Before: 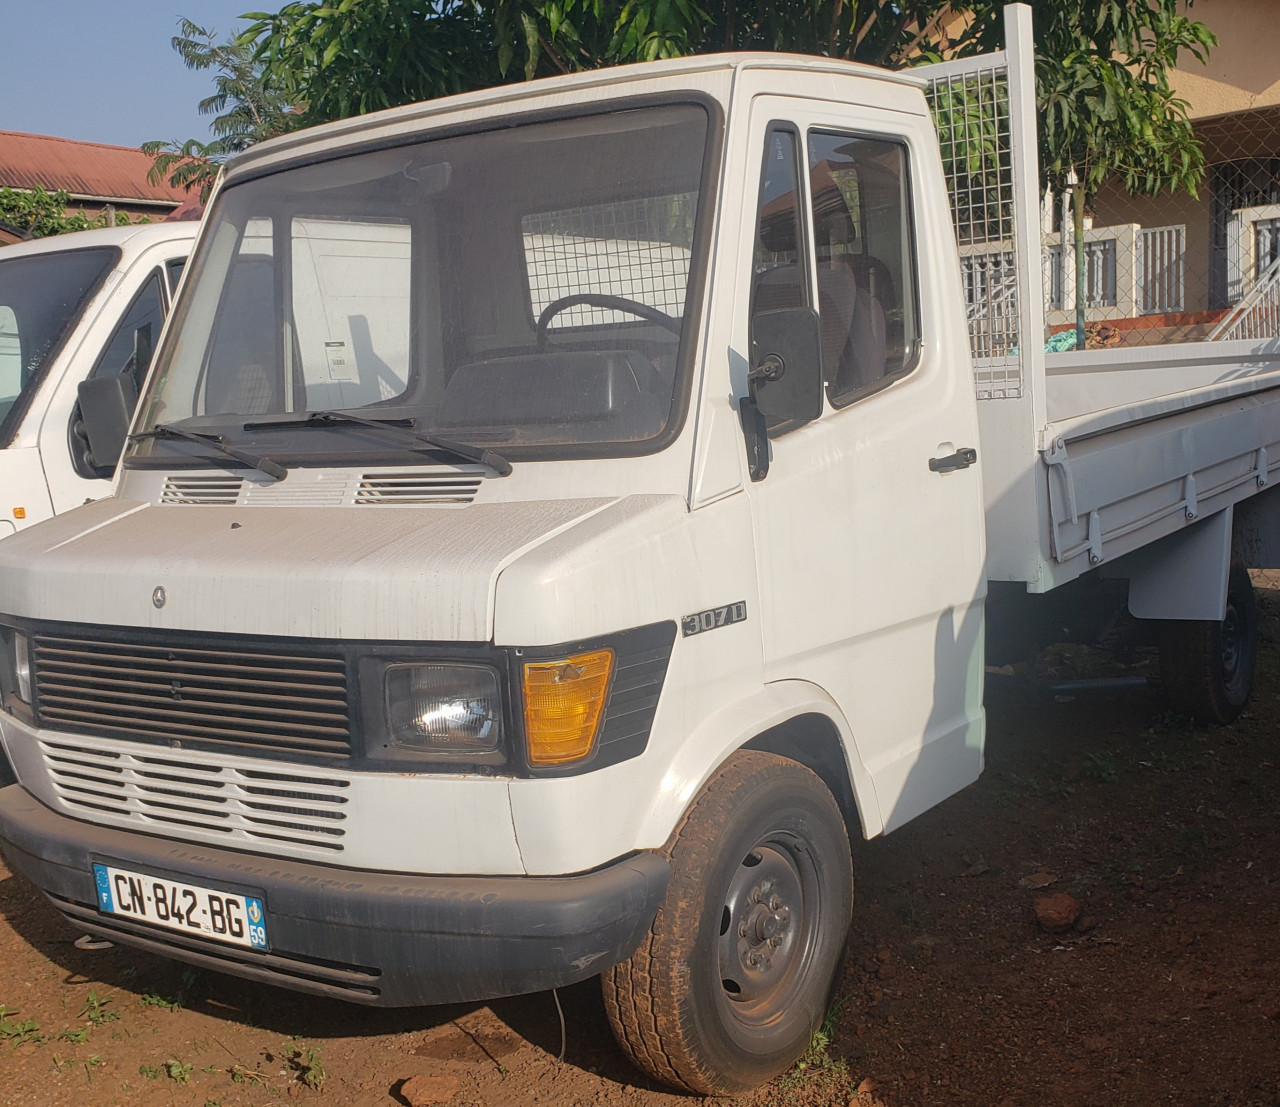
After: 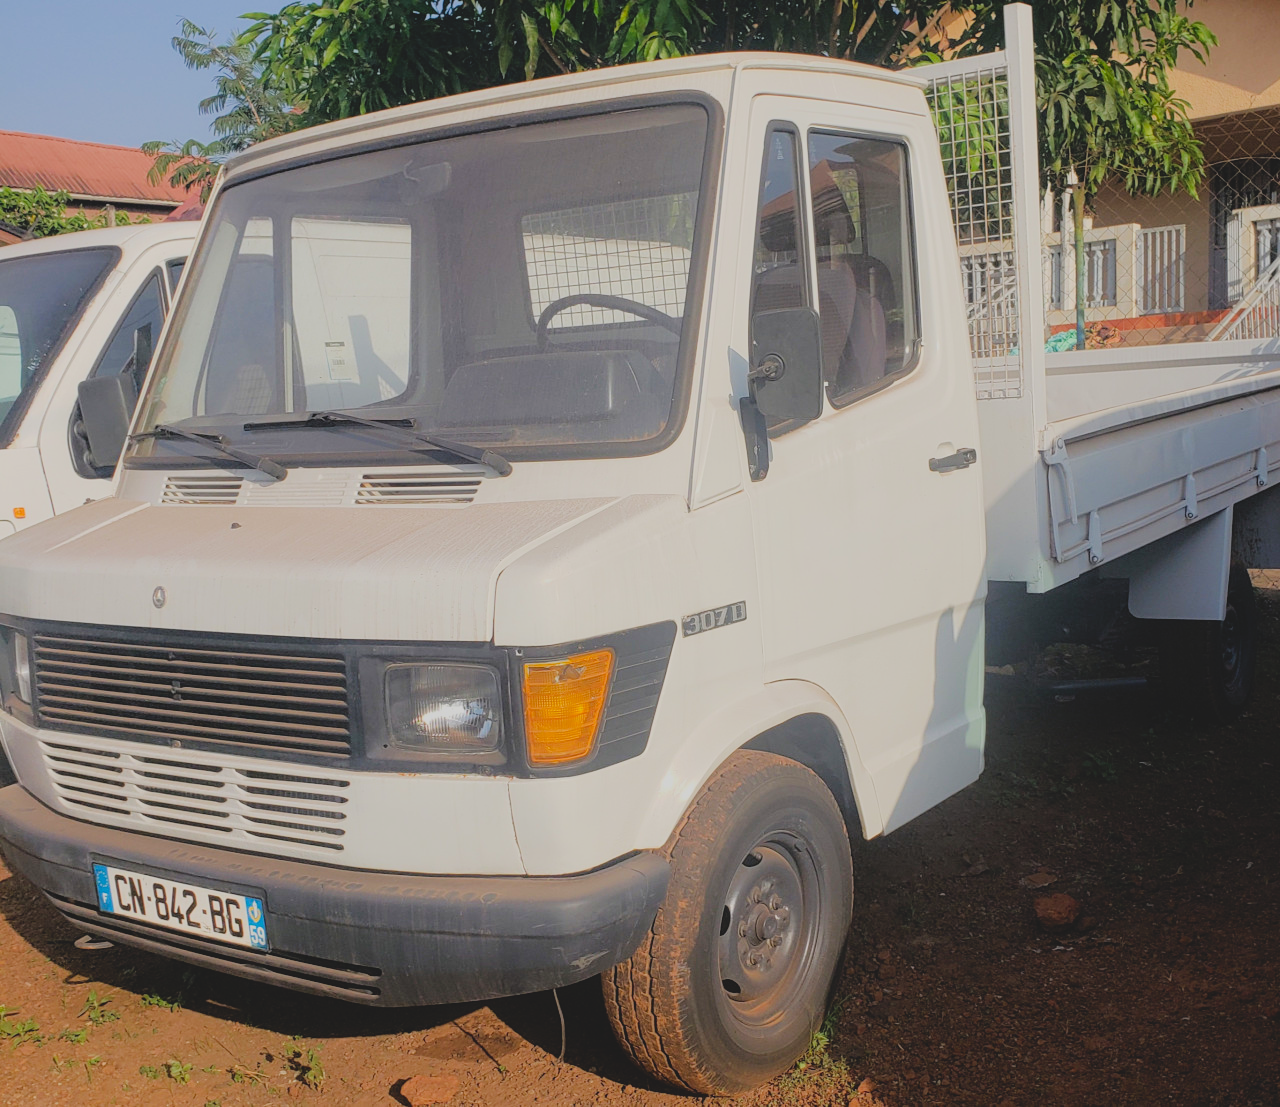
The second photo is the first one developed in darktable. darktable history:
contrast brightness saturation: contrast -0.205, saturation 0.187
filmic rgb: black relative exposure -7.65 EV, white relative exposure 4.56 EV, hardness 3.61, contrast 0.988
tone equalizer: -8 EV -0.763 EV, -7 EV -0.686 EV, -6 EV -0.599 EV, -5 EV -0.419 EV, -3 EV 0.381 EV, -2 EV 0.6 EV, -1 EV 0.691 EV, +0 EV 0.734 EV
